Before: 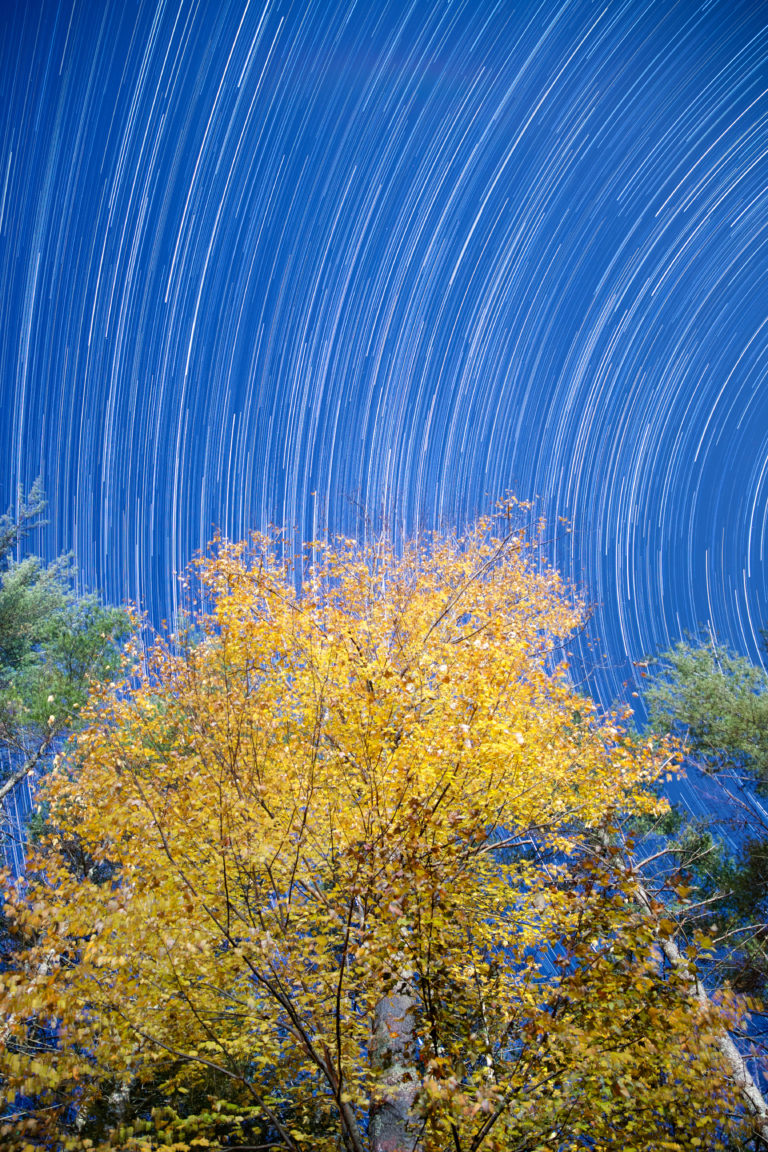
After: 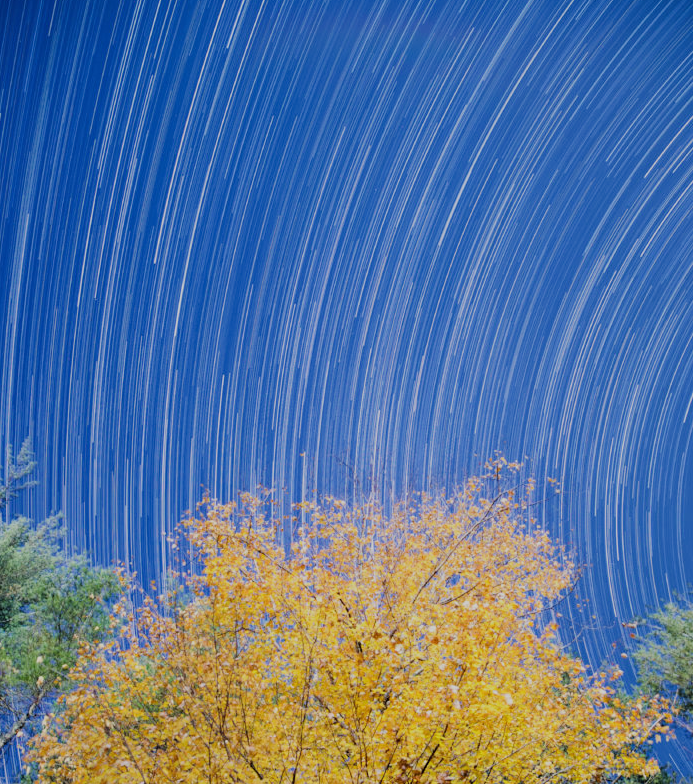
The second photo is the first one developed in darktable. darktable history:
filmic rgb: black relative exposure -6.82 EV, white relative exposure 5.89 EV, hardness 2.71
crop: left 1.509%, top 3.452%, right 7.696%, bottom 28.452%
